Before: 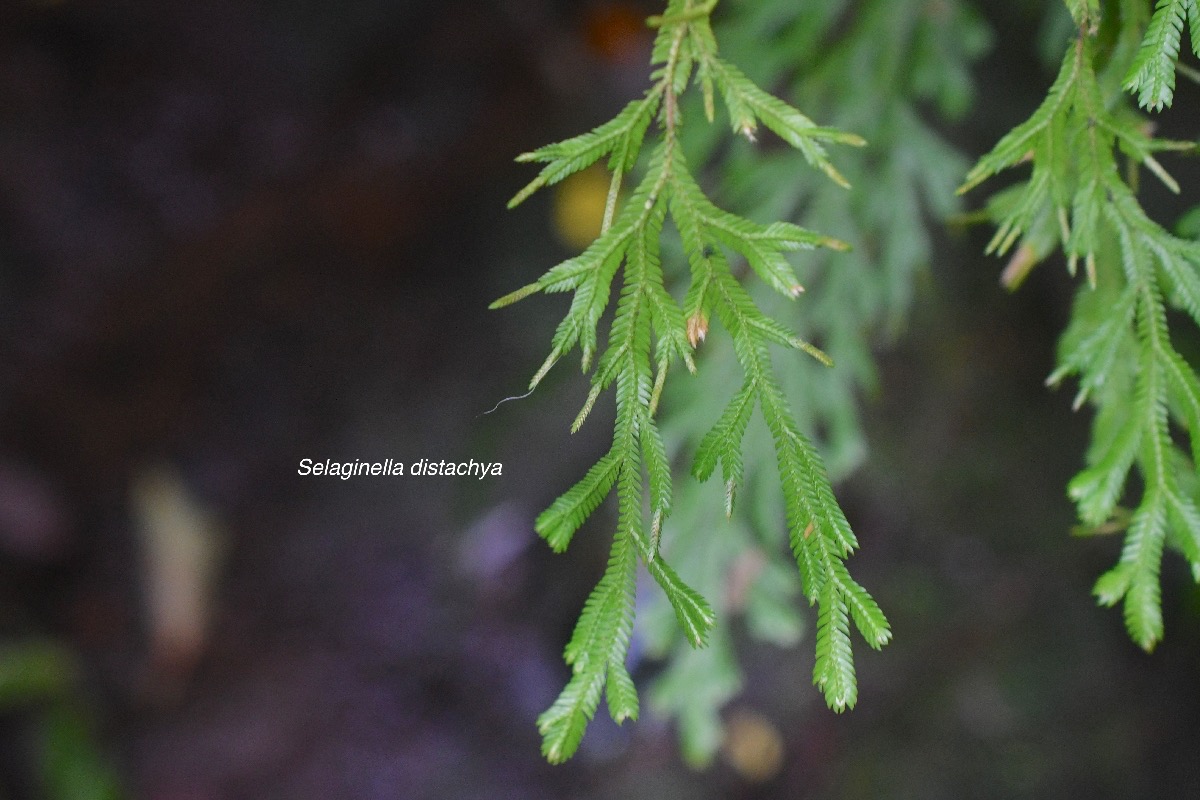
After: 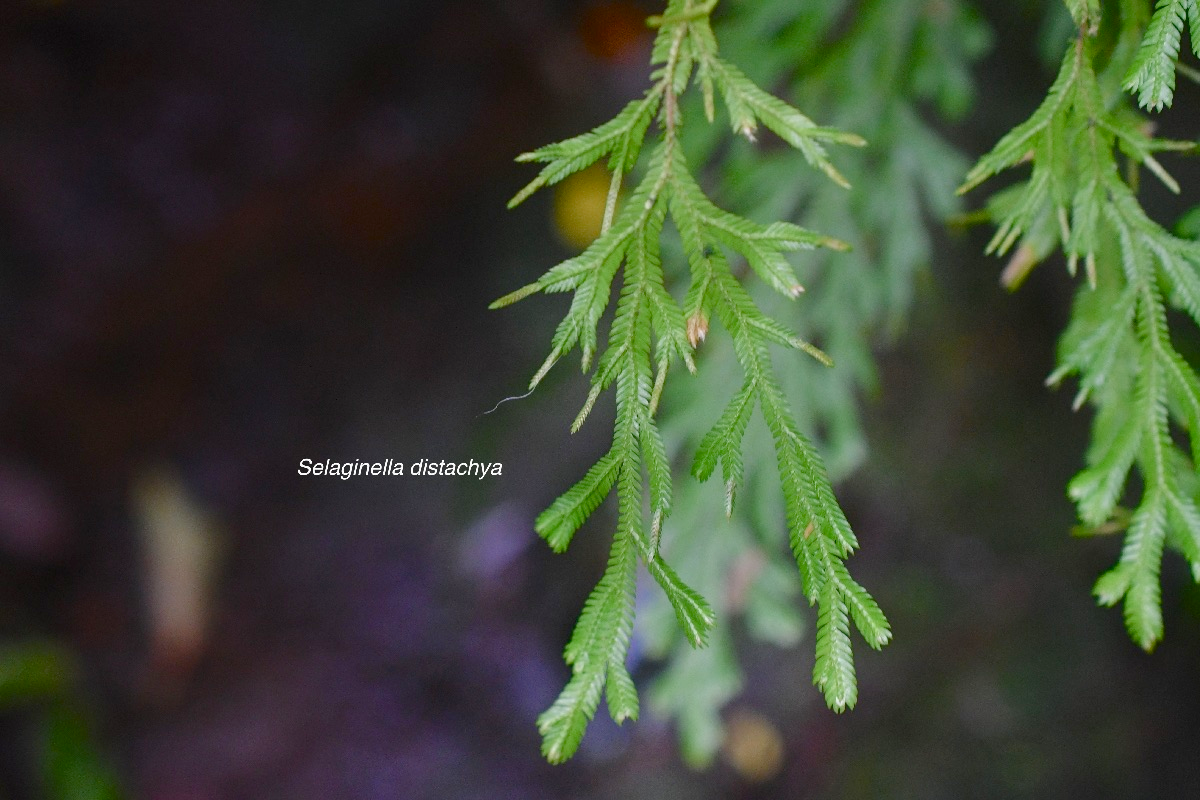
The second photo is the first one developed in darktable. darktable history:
contrast equalizer: y [[0.5, 0.5, 0.468, 0.5, 0.5, 0.5], [0.5 ×6], [0.5 ×6], [0 ×6], [0 ×6]], mix 0.318
color balance rgb: perceptual saturation grading › global saturation 25.139%, perceptual saturation grading › highlights -50.235%, perceptual saturation grading › shadows 31.174%, perceptual brilliance grading › global brilliance 2.284%, perceptual brilliance grading › highlights -3.987%
shadows and highlights: shadows -30.46, highlights 30.47
